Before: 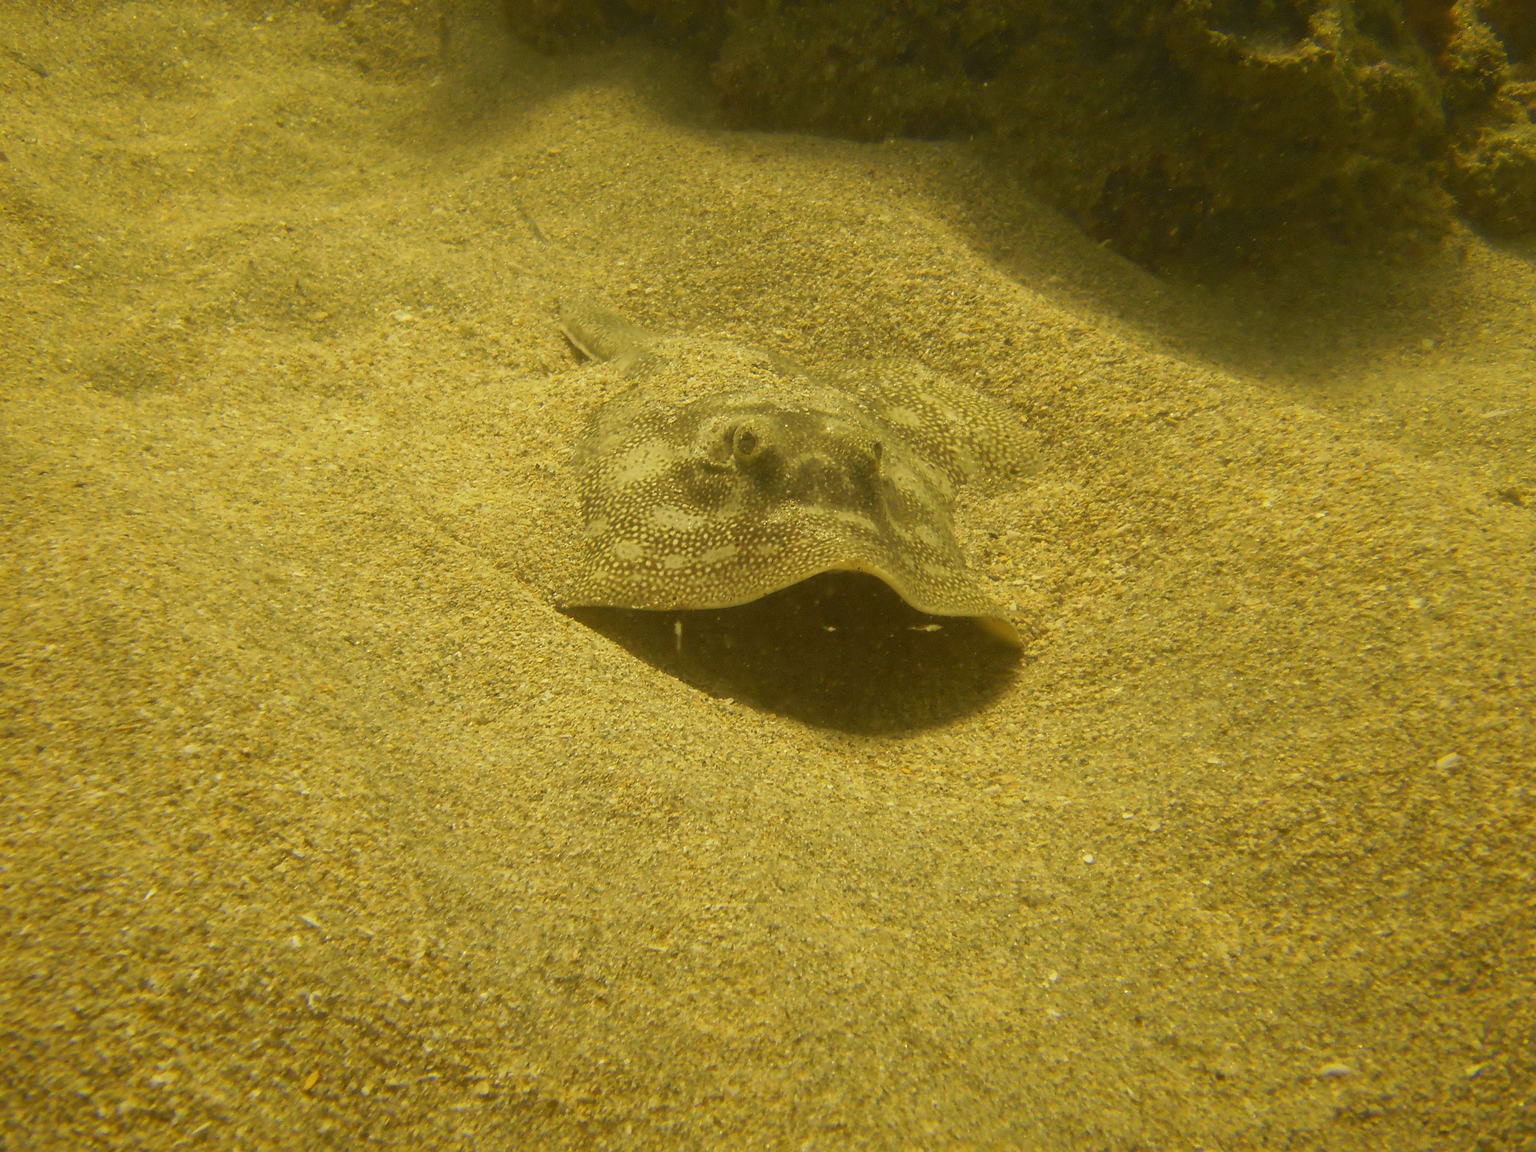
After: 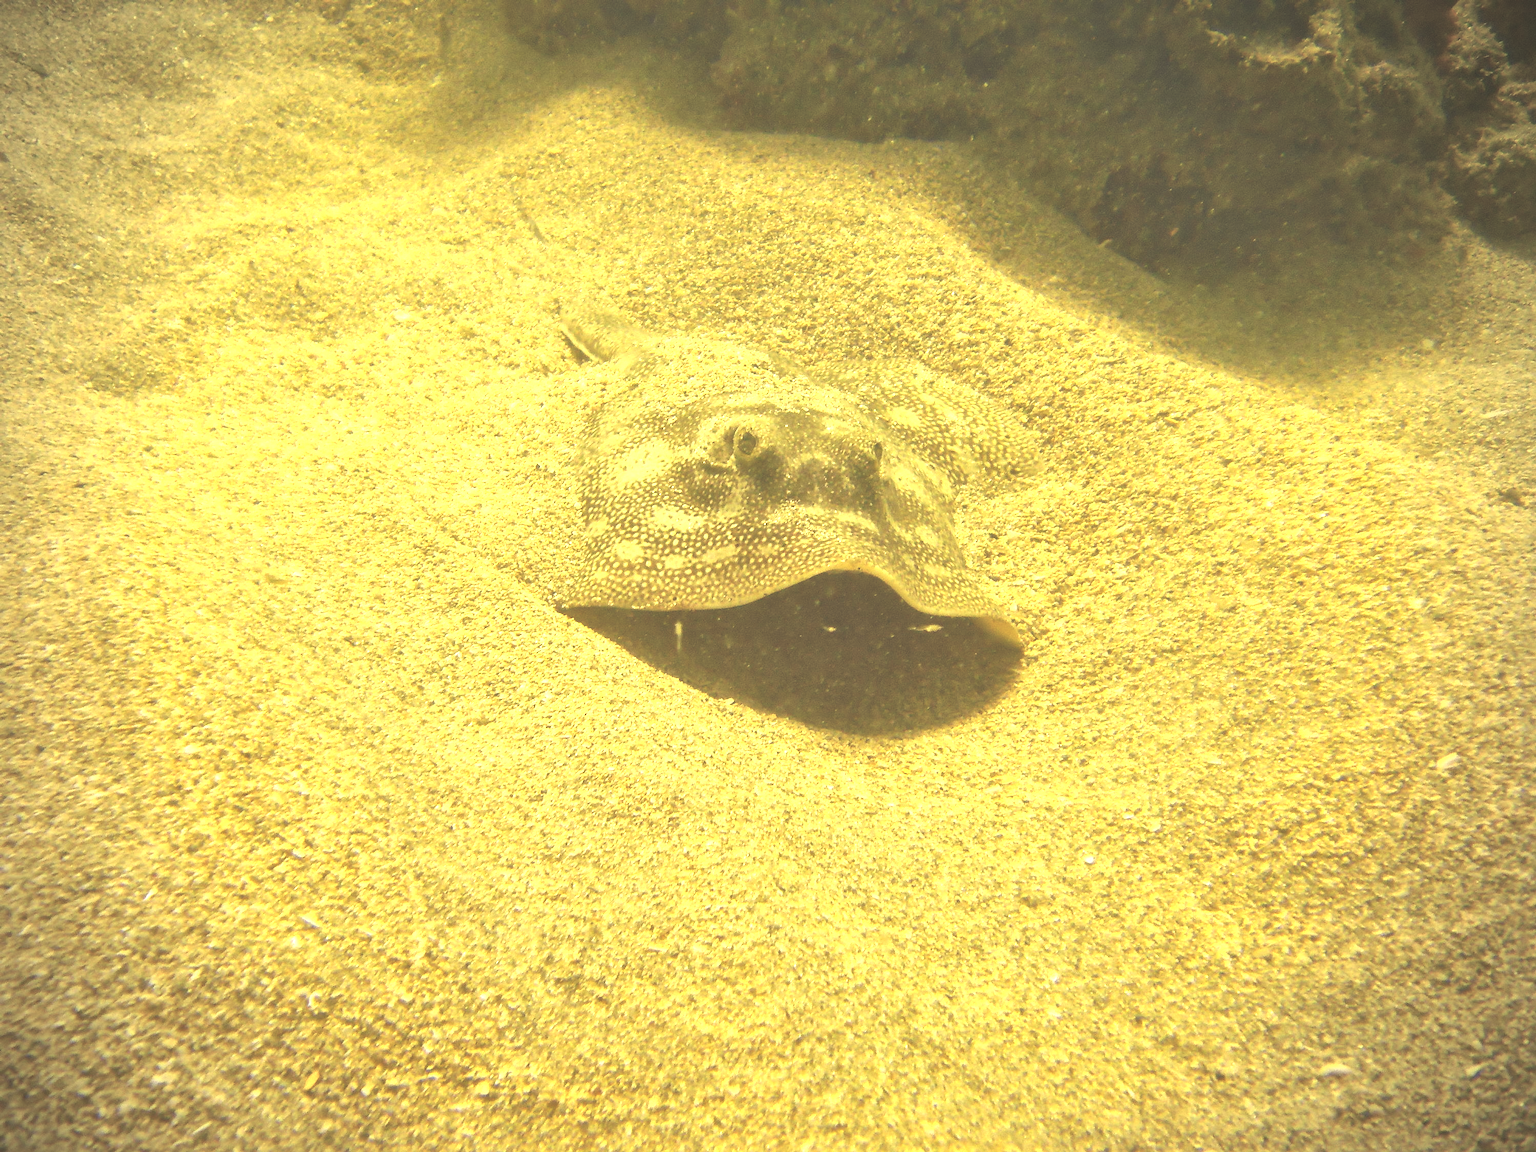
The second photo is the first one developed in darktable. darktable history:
exposure: black level correction -0.023, exposure 1.394 EV, compensate highlight preservation false
local contrast: mode bilateral grid, contrast 21, coarseness 51, detail 128%, midtone range 0.2
vignetting: fall-off radius 60.82%, brightness -0.861, unbound false
